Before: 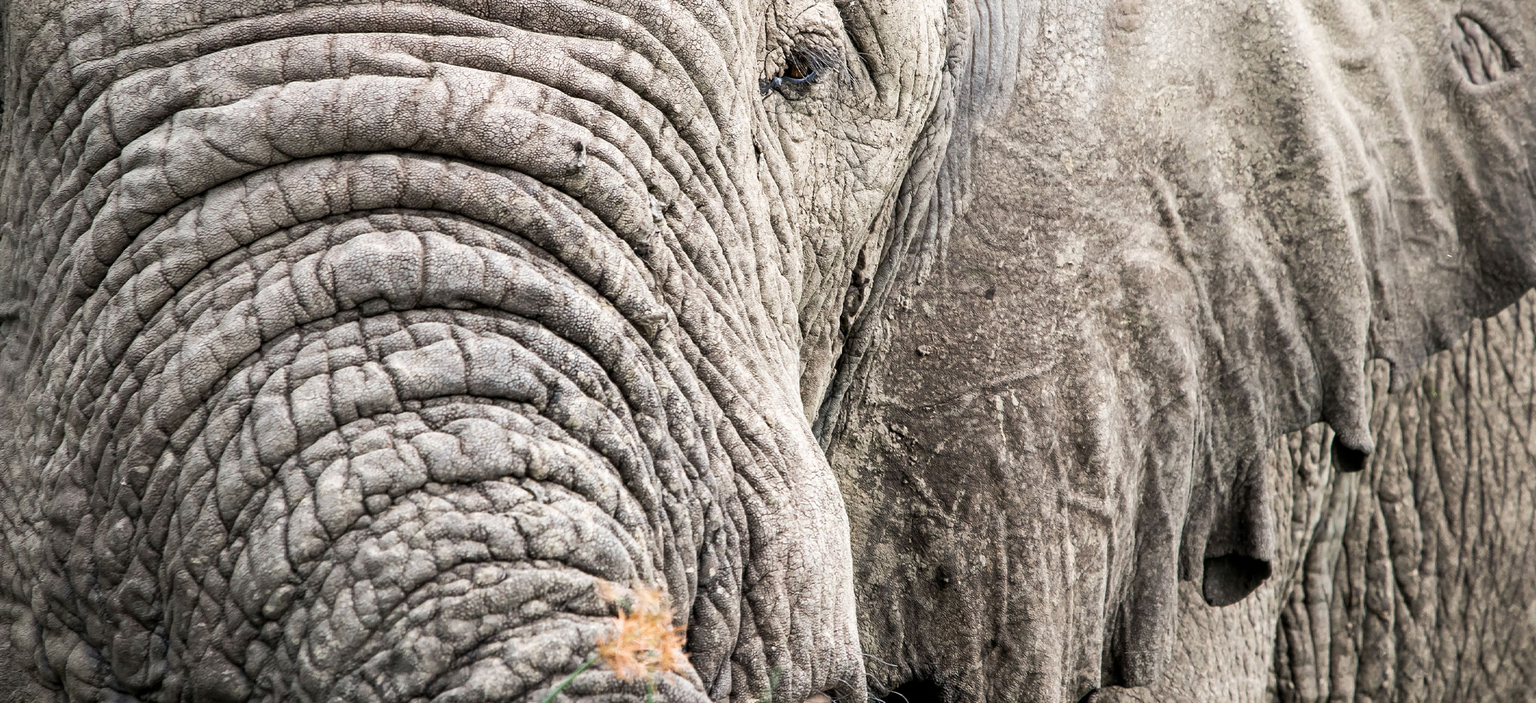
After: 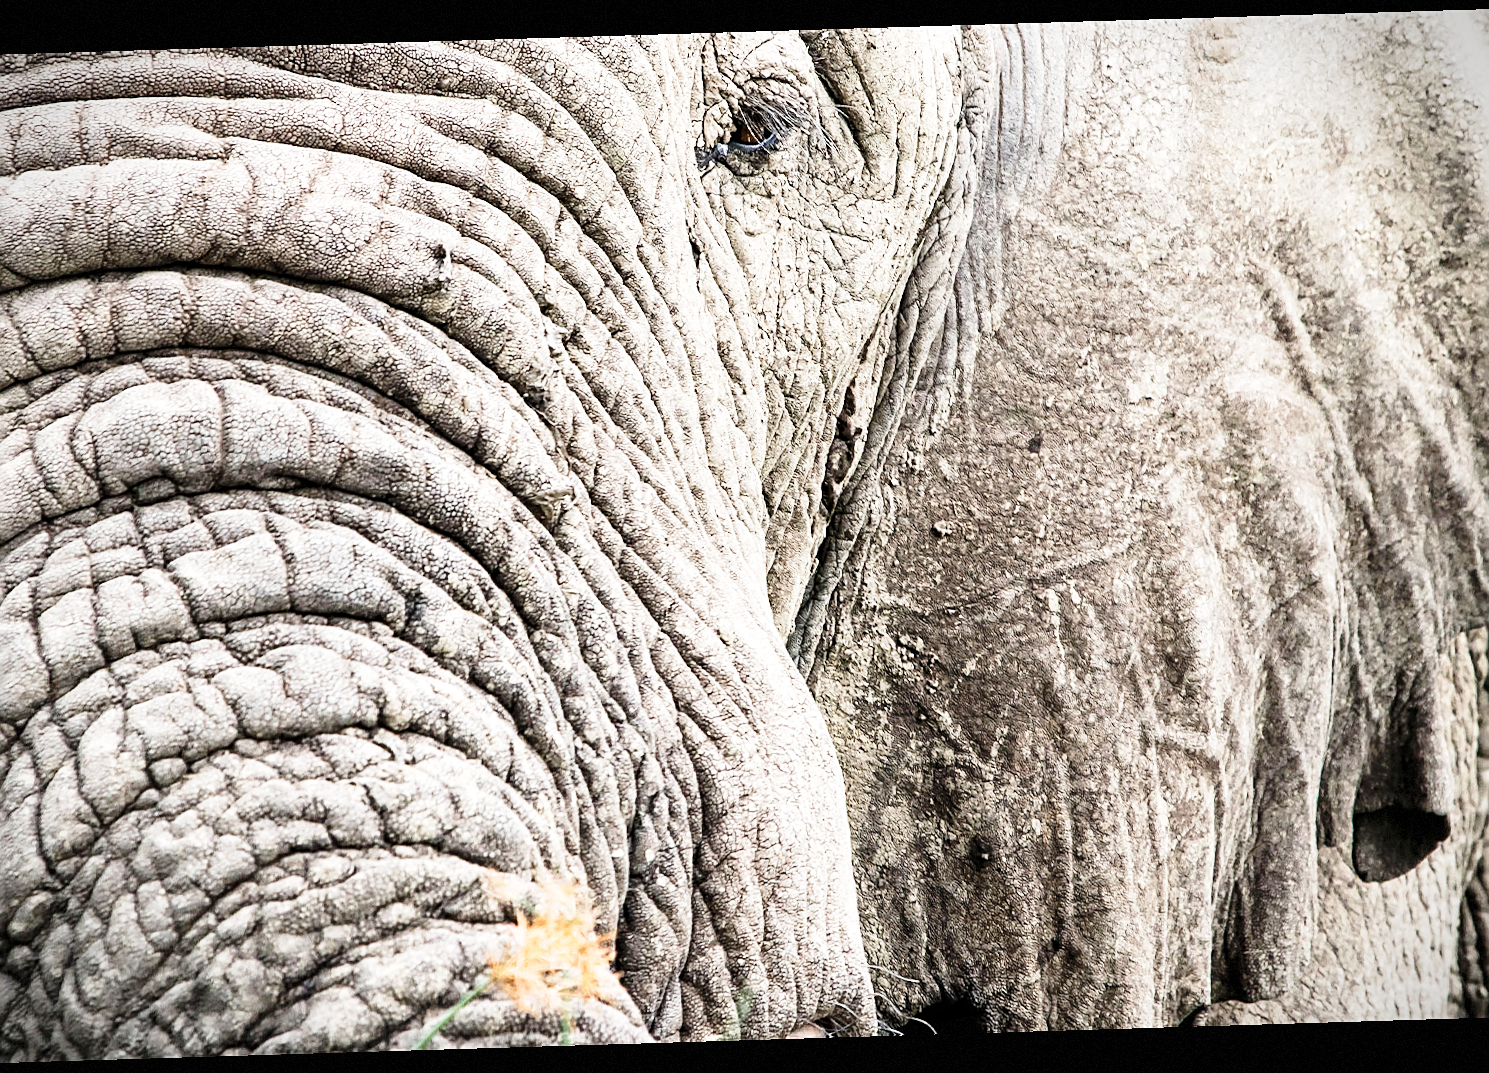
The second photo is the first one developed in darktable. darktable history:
base curve: curves: ch0 [(0, 0) (0.028, 0.03) (0.121, 0.232) (0.46, 0.748) (0.859, 0.968) (1, 1)], preserve colors none
sharpen: on, module defaults
vignetting: fall-off start 100%, brightness -0.406, saturation -0.3, width/height ratio 1.324, dithering 8-bit output, unbound false
crop and rotate: left 17.732%, right 15.423%
exposure: exposure 0.081 EV, compensate highlight preservation false
tone equalizer: on, module defaults
rotate and perspective: rotation -1.75°, automatic cropping off
